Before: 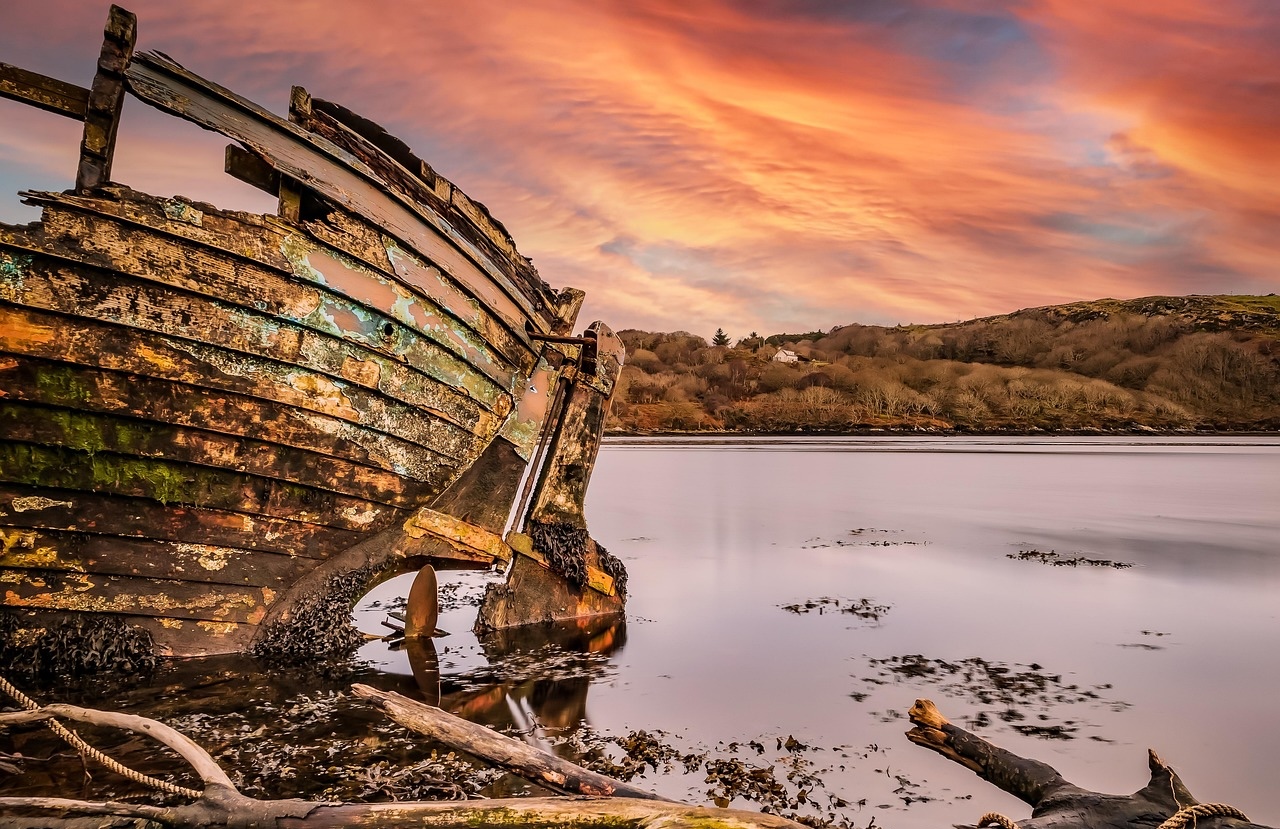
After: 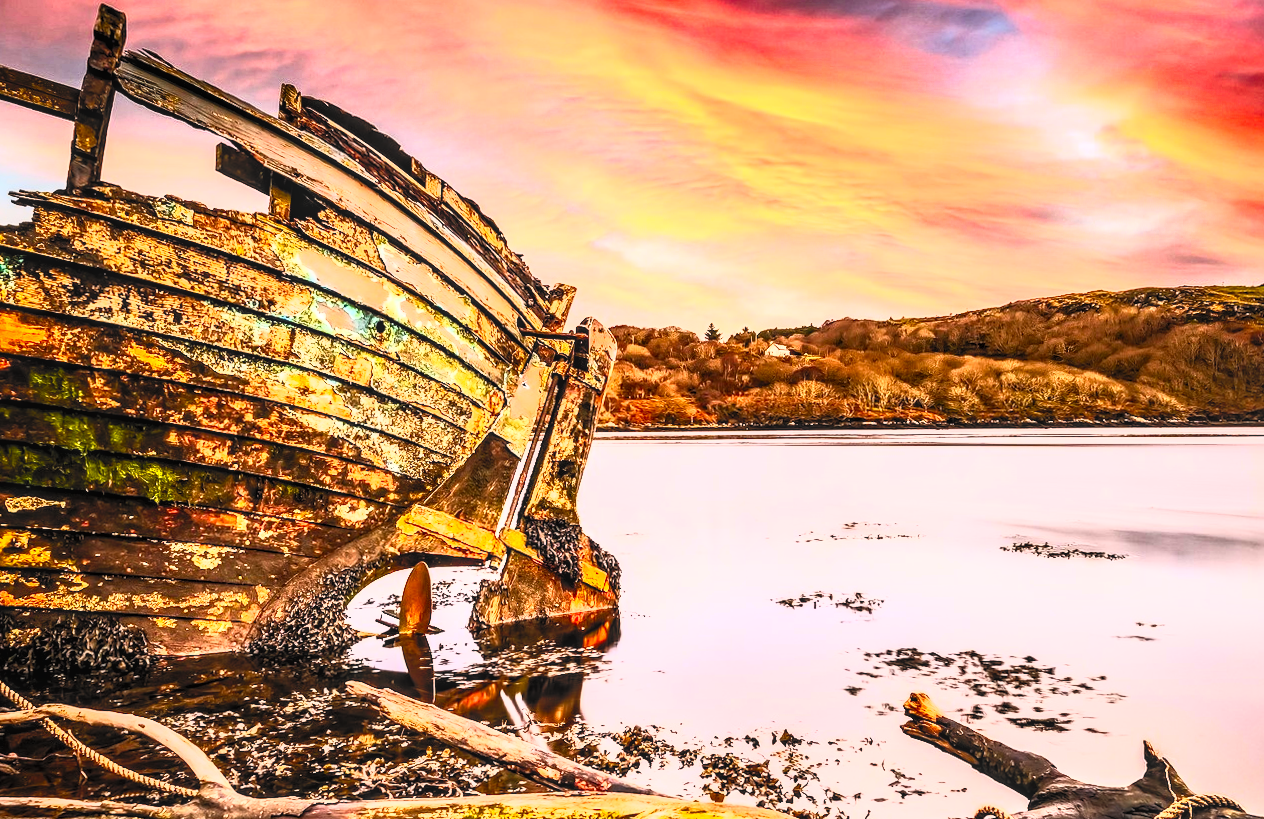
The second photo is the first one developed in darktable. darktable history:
contrast brightness saturation: contrast 1, brightness 1, saturation 1
rotate and perspective: rotation -0.45°, automatic cropping original format, crop left 0.008, crop right 0.992, crop top 0.012, crop bottom 0.988
local contrast: highlights 61%, detail 143%, midtone range 0.428
filmic rgb: black relative exposure -7.65 EV, white relative exposure 4.56 EV, hardness 3.61
